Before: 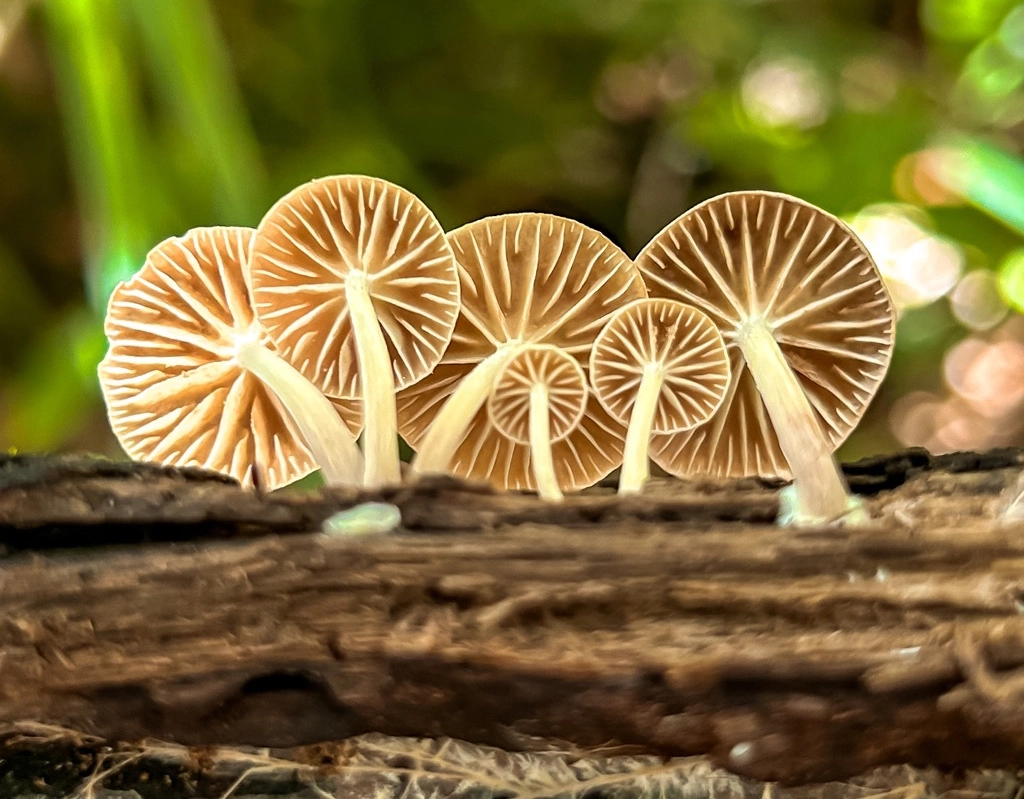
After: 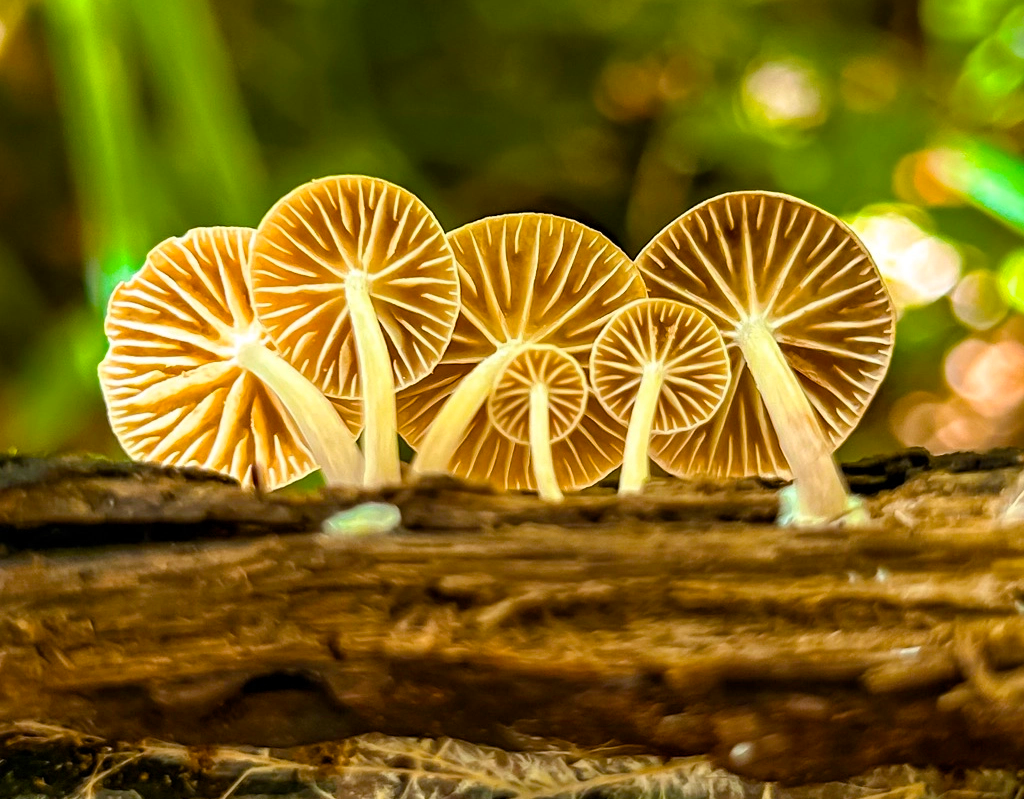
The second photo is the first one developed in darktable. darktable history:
color balance rgb: perceptual saturation grading › global saturation 36.596%, perceptual saturation grading › shadows 35.141%, global vibrance 20%
